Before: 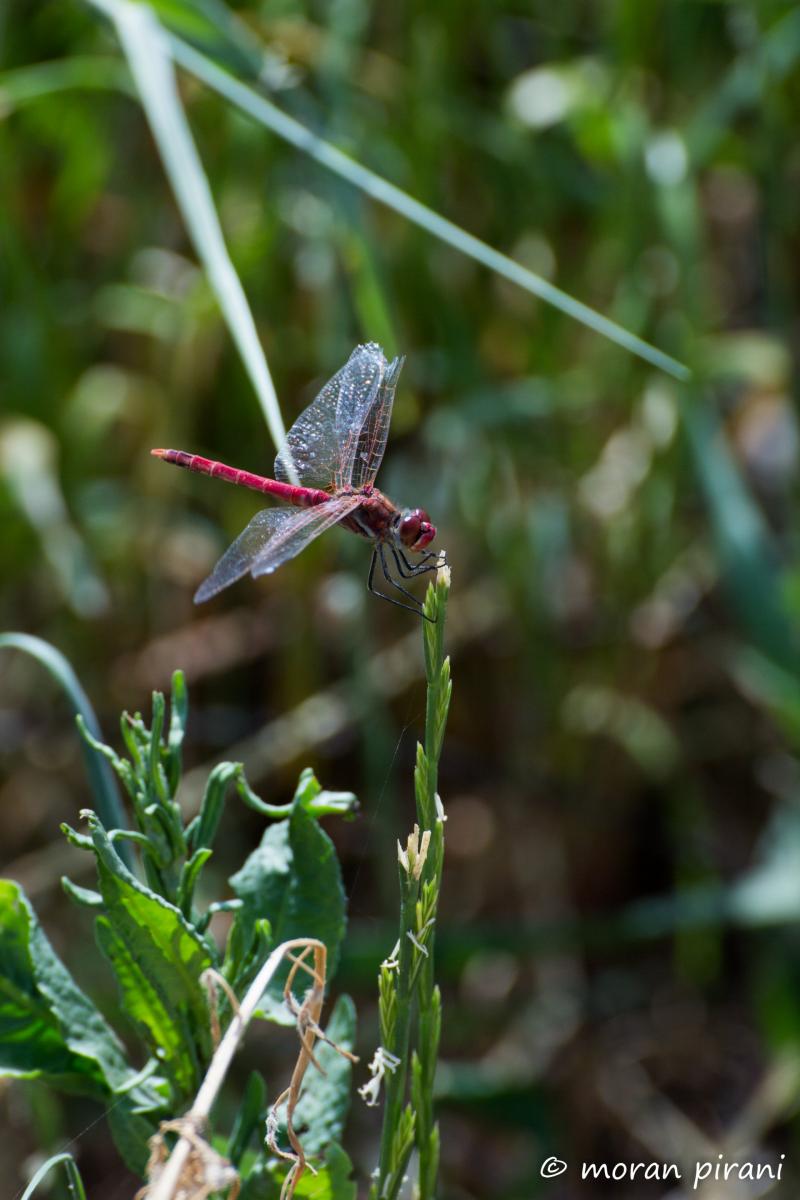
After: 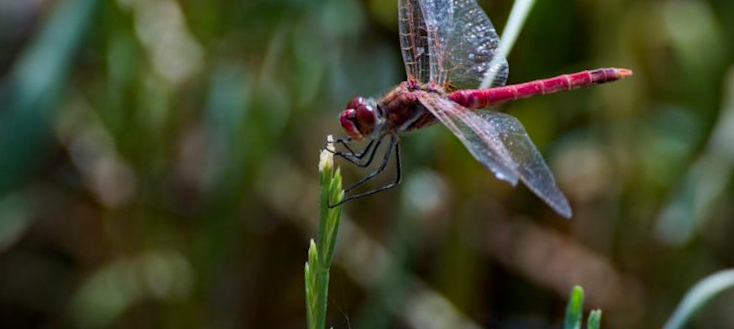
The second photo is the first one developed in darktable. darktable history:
haze removal: adaptive false
rotate and perspective: rotation 9.12°, automatic cropping off
vignetting: fall-off radius 60.92%
crop and rotate: angle 16.12°, top 30.835%, bottom 35.653%
exposure: black level correction 0.002, compensate highlight preservation false
